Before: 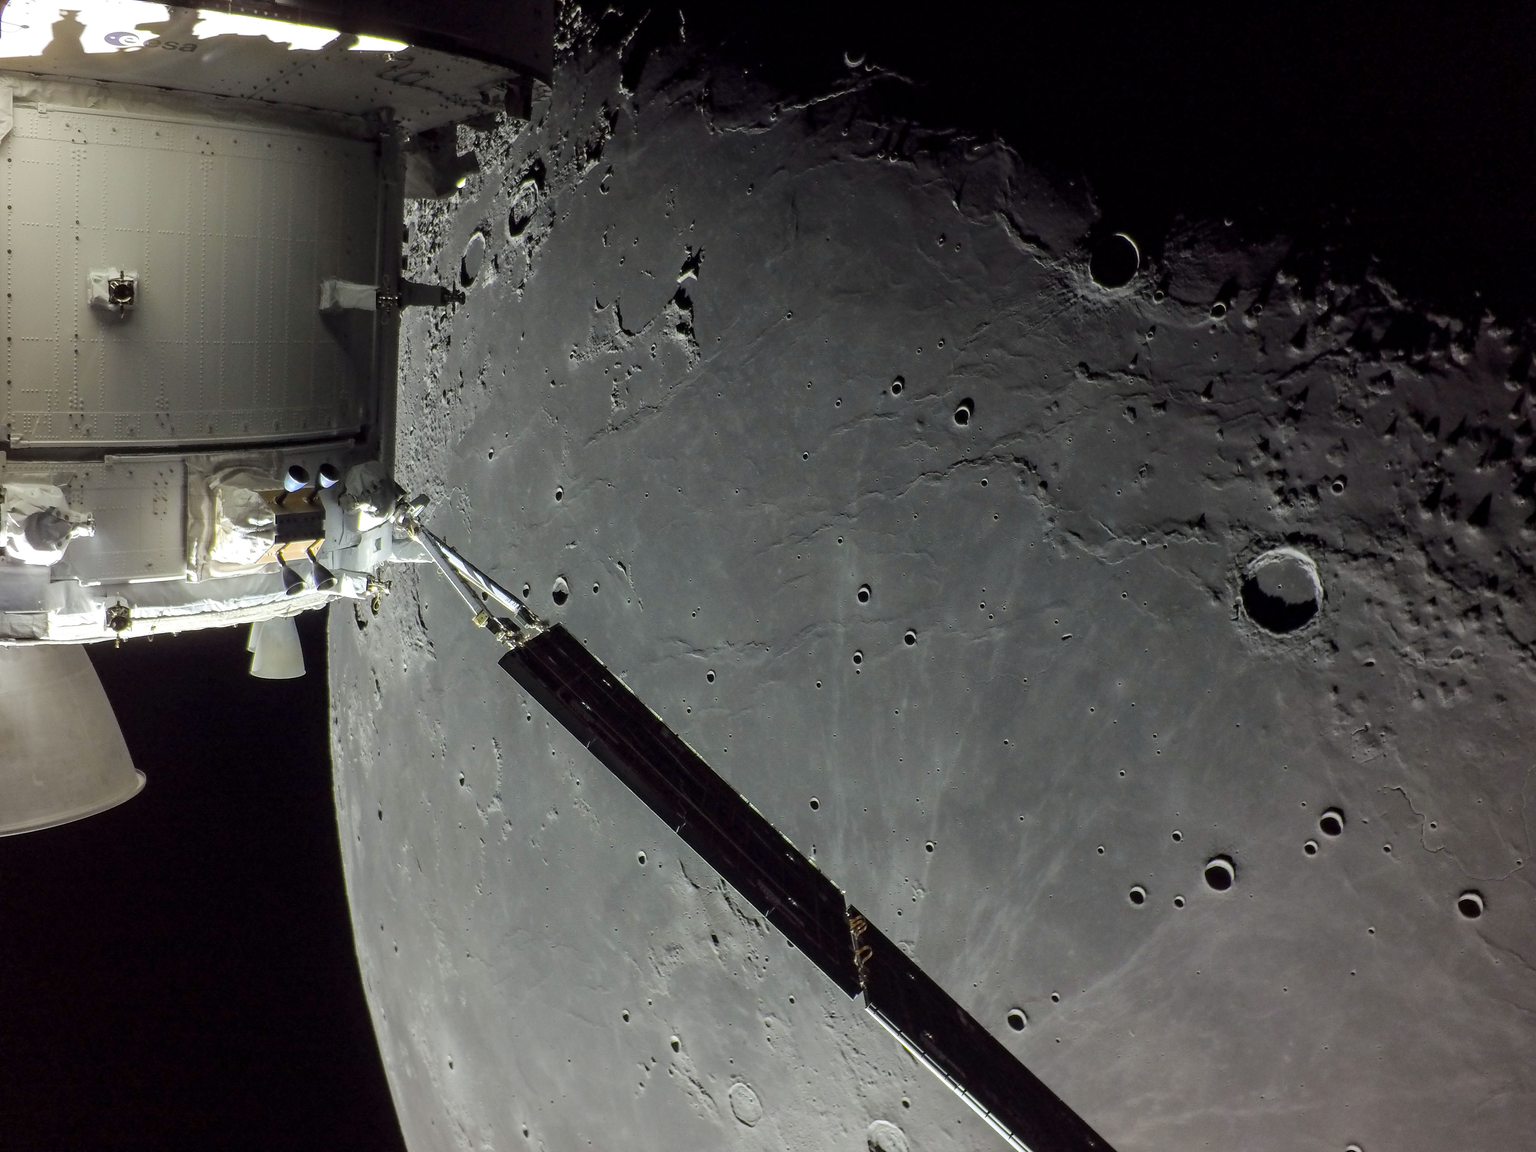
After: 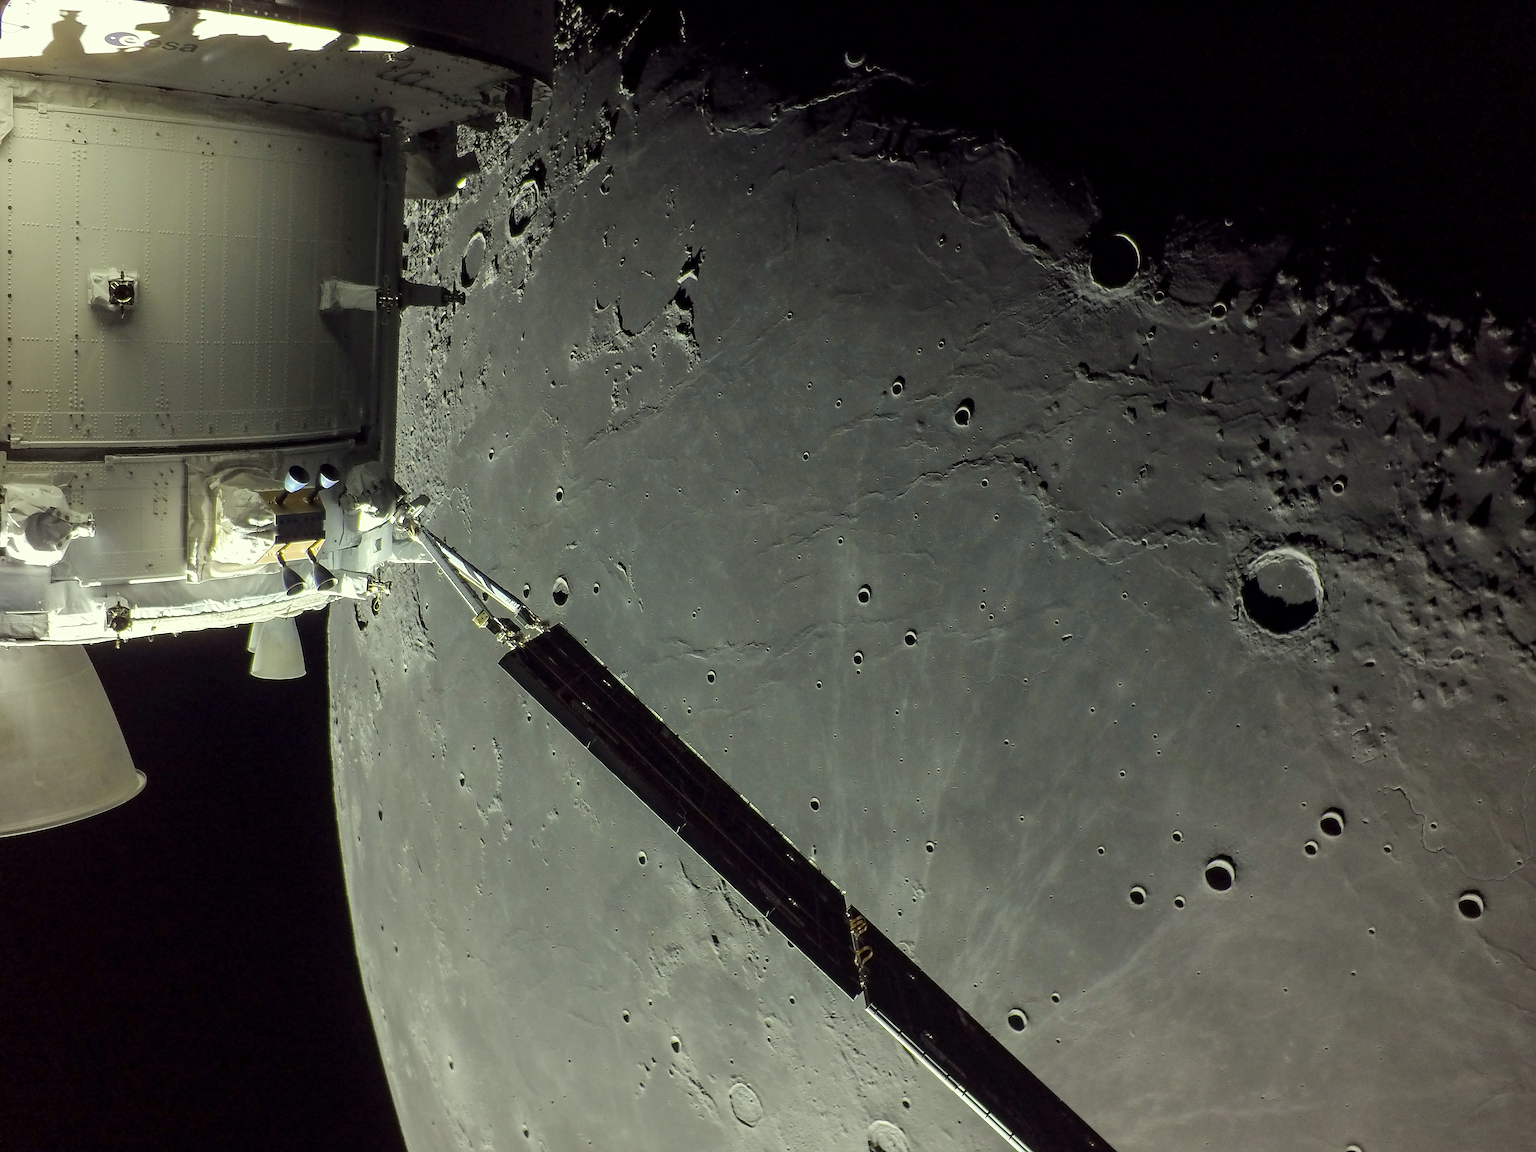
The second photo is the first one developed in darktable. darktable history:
color correction: highlights a* -5.62, highlights b* 11.02
sharpen: on, module defaults
